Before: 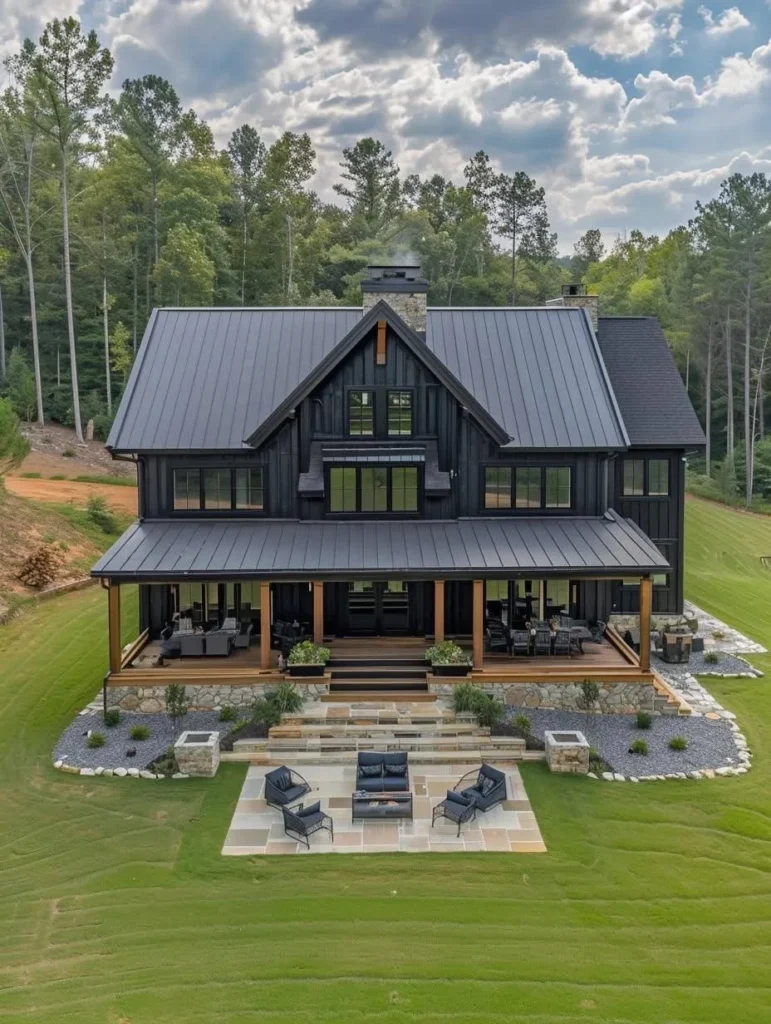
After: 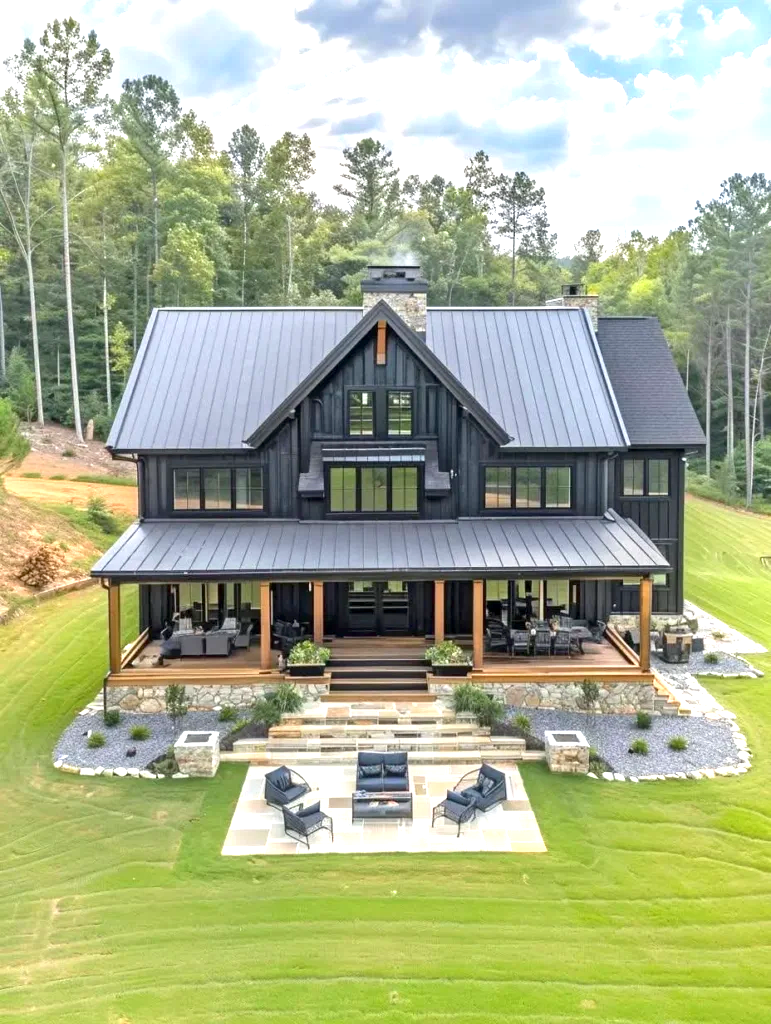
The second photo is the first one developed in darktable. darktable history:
exposure: black level correction 0.001, exposure 1.398 EV, compensate exposure bias true, compensate highlight preservation false
